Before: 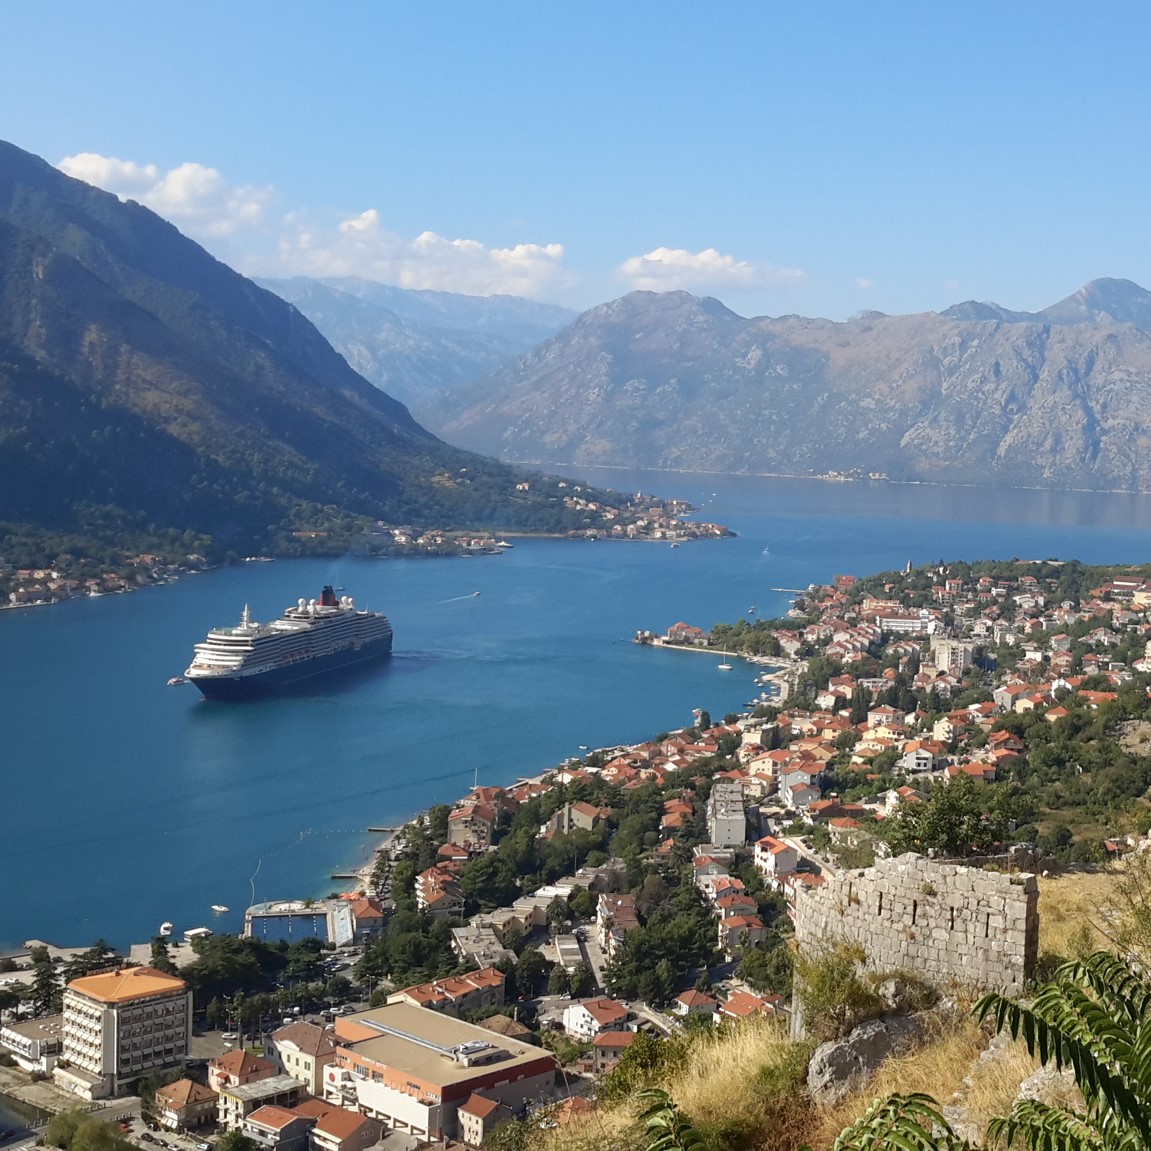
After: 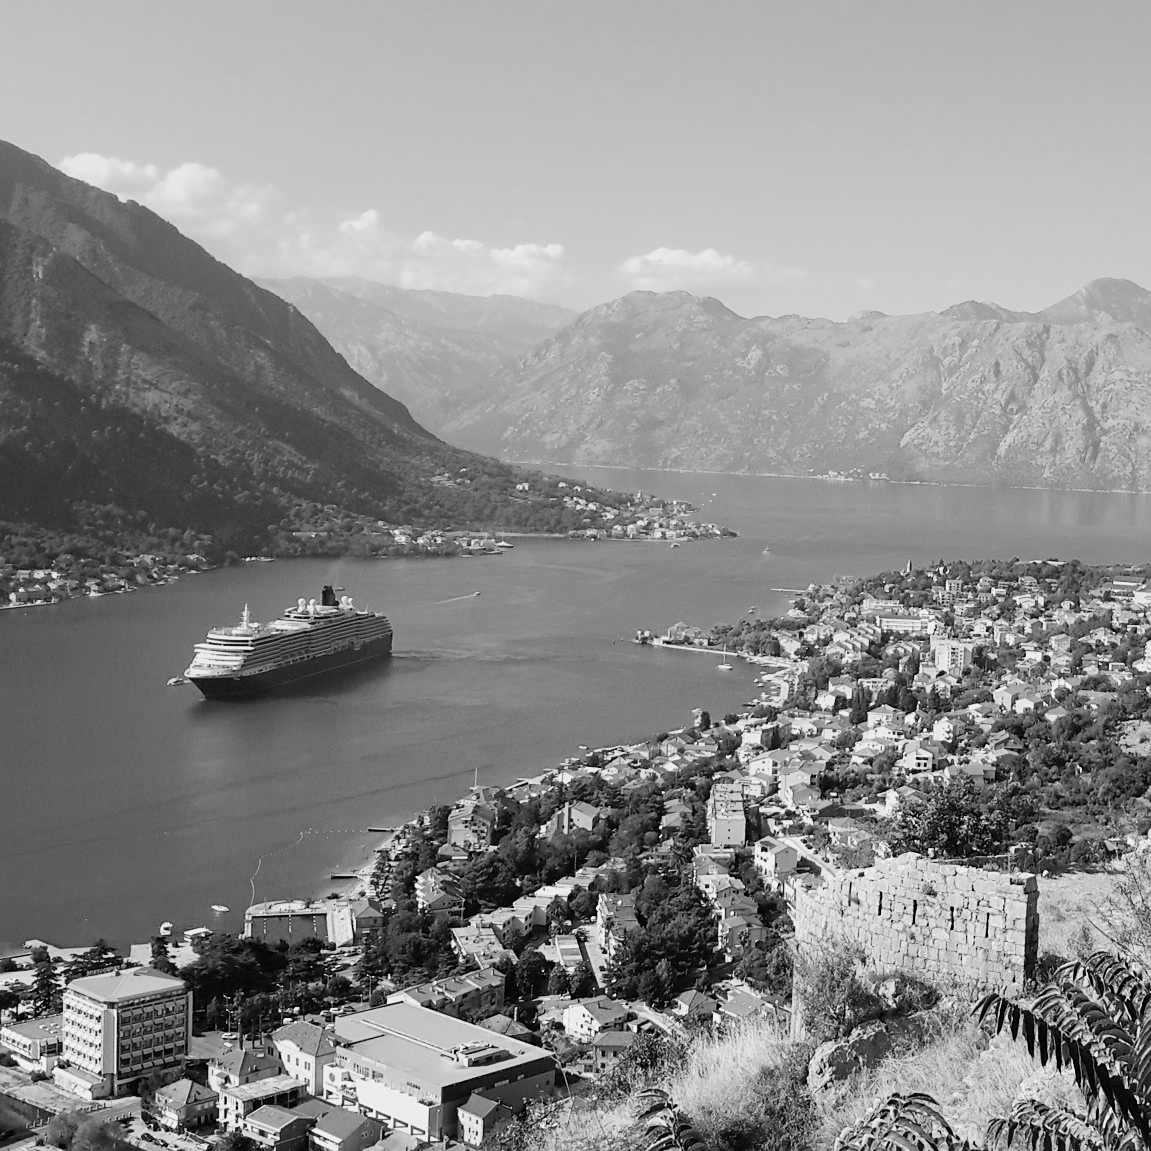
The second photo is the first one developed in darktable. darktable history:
sharpen: amount 0.2
color correction: highlights a* -0.482, highlights b* 9.48, shadows a* -9.48, shadows b* 0.803
haze removal: compatibility mode true, adaptive false
monochrome: a 32, b 64, size 2.3
color balance rgb: perceptual saturation grading › global saturation 20%, perceptual saturation grading › highlights -25%, perceptual saturation grading › shadows 25%
filmic rgb: black relative exposure -7.5 EV, white relative exposure 5 EV, hardness 3.31, contrast 1.3, contrast in shadows safe
exposure: exposure 0.657 EV, compensate highlight preservation false
